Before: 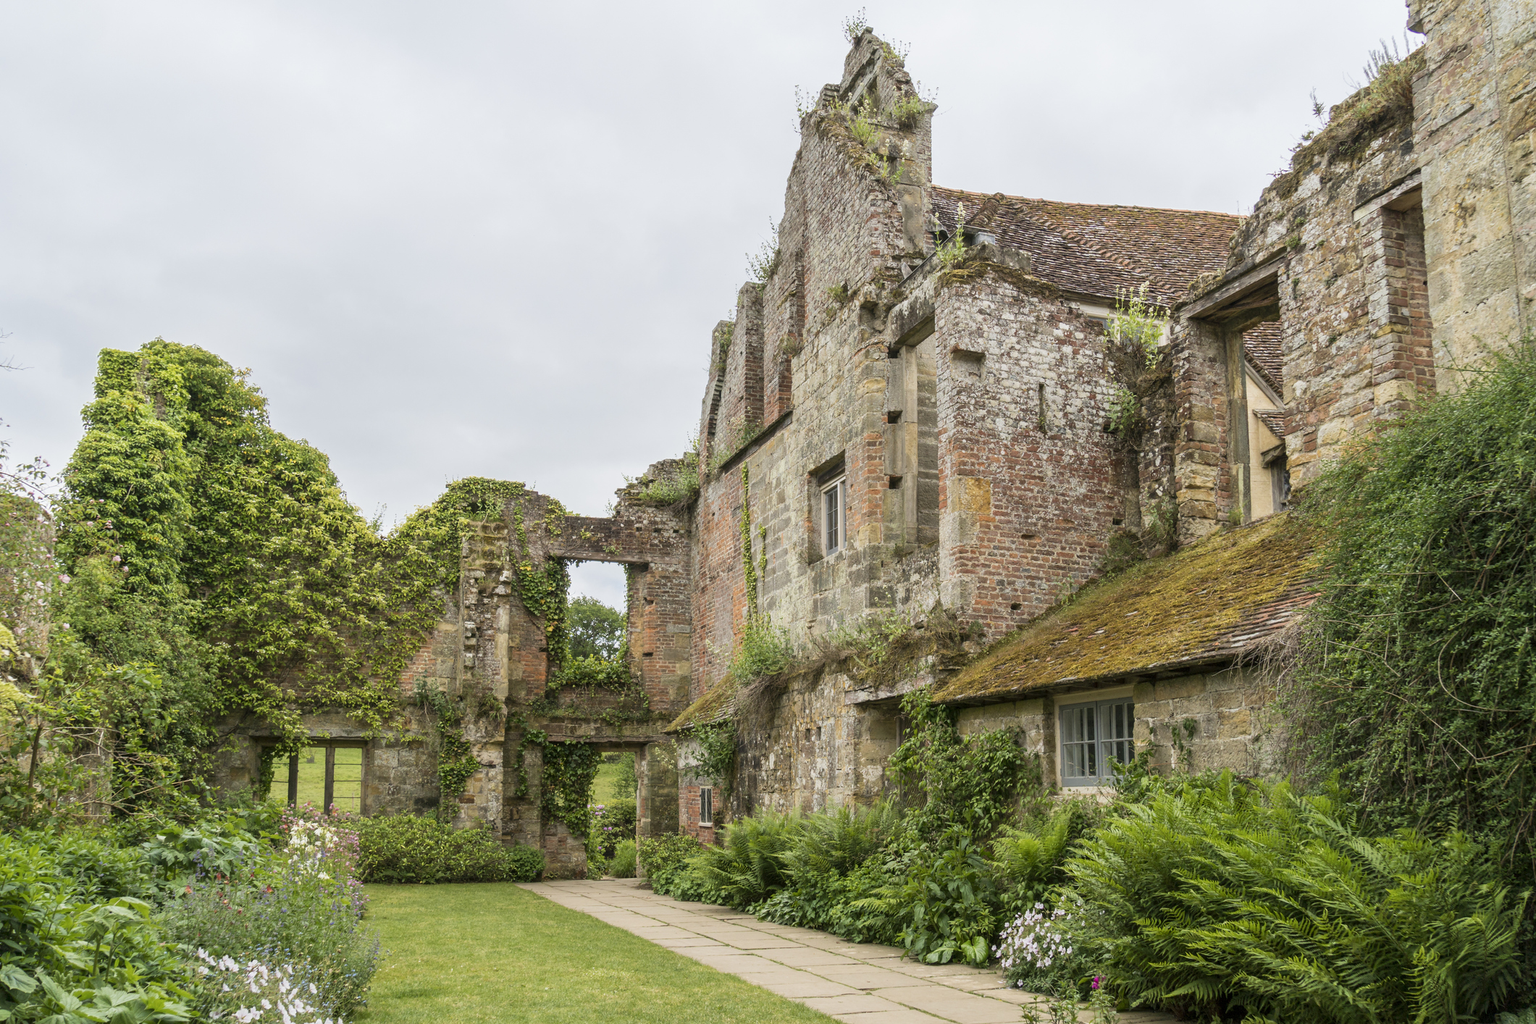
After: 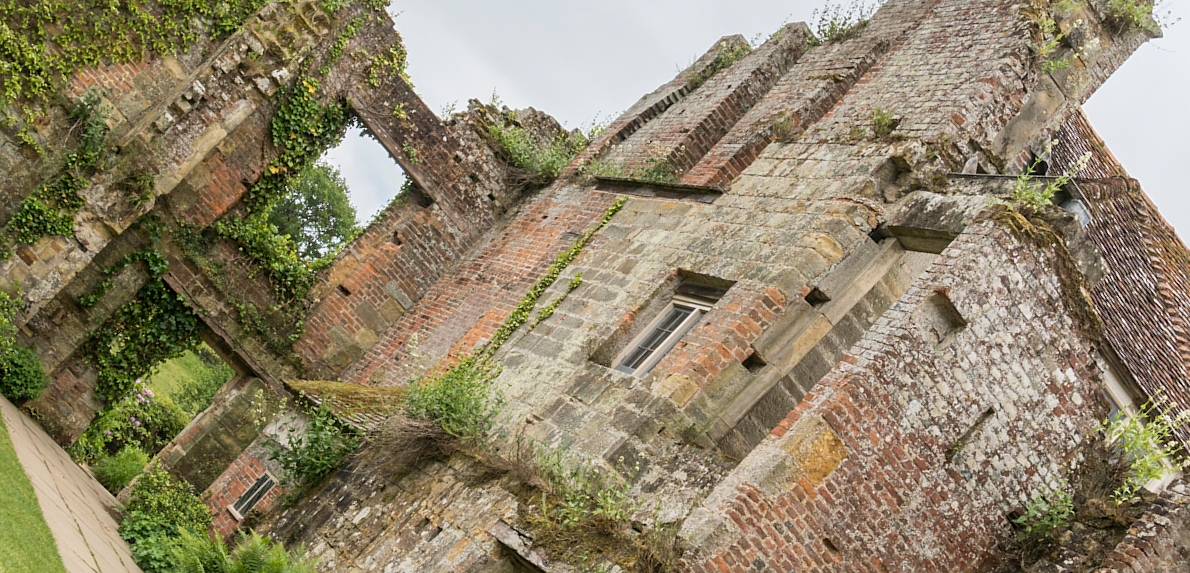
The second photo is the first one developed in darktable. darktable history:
crop and rotate: angle -44.91°, top 16.539%, right 0.777%, bottom 11.727%
sharpen: amount 0.206
